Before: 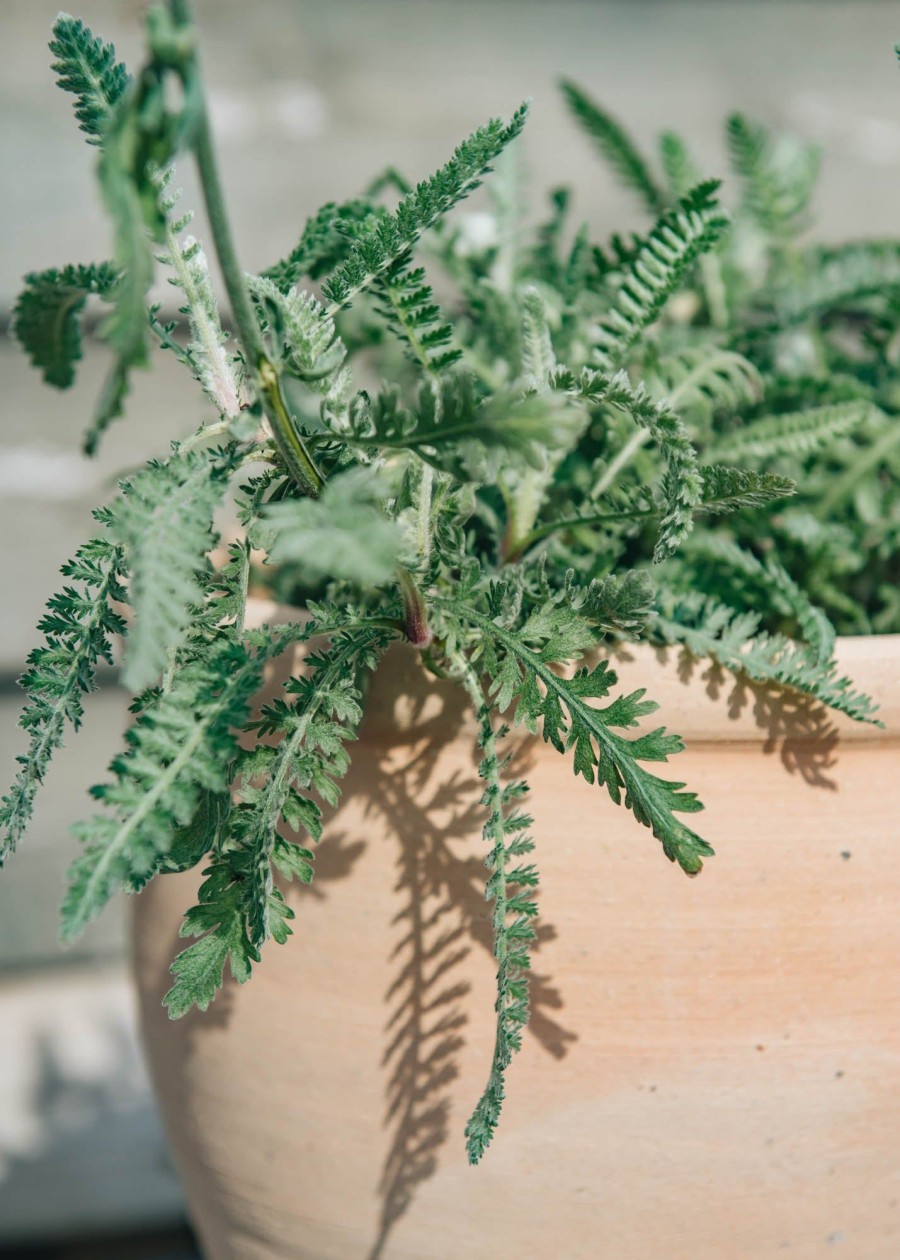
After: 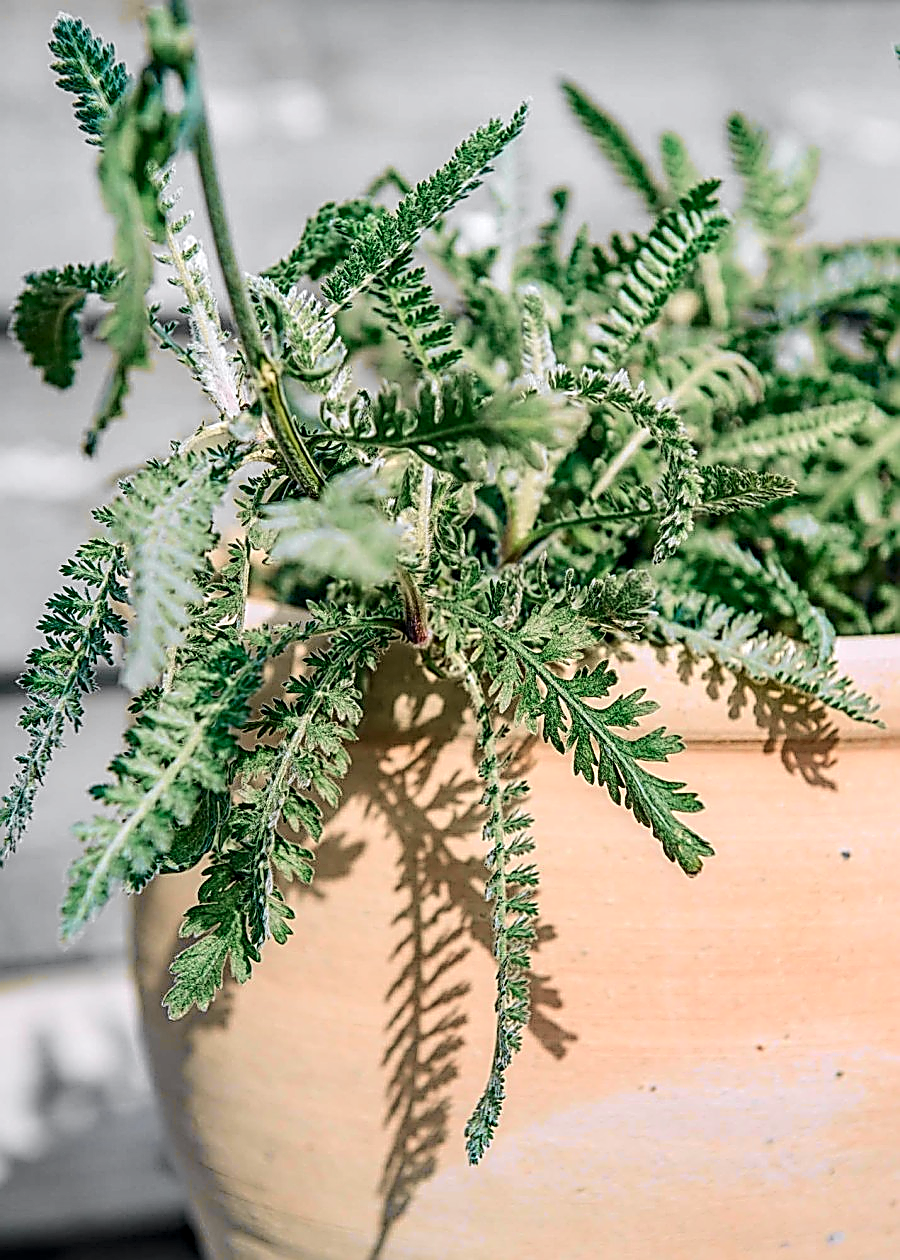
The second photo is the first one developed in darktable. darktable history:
exposure: exposure -0.01 EV, compensate highlight preservation false
local contrast: detail 142%
sharpen: amount 2
tone curve: curves: ch0 [(0, 0) (0.071, 0.047) (0.266, 0.26) (0.483, 0.554) (0.753, 0.811) (1, 0.983)]; ch1 [(0, 0) (0.346, 0.307) (0.408, 0.387) (0.463, 0.465) (0.482, 0.493) (0.502, 0.5) (0.517, 0.502) (0.55, 0.548) (0.597, 0.61) (0.651, 0.698) (1, 1)]; ch2 [(0, 0) (0.346, 0.34) (0.434, 0.46) (0.485, 0.494) (0.5, 0.494) (0.517, 0.506) (0.526, 0.545) (0.583, 0.61) (0.625, 0.659) (1, 1)], color space Lab, independent channels, preserve colors none
white balance: red 1.05, blue 1.072
